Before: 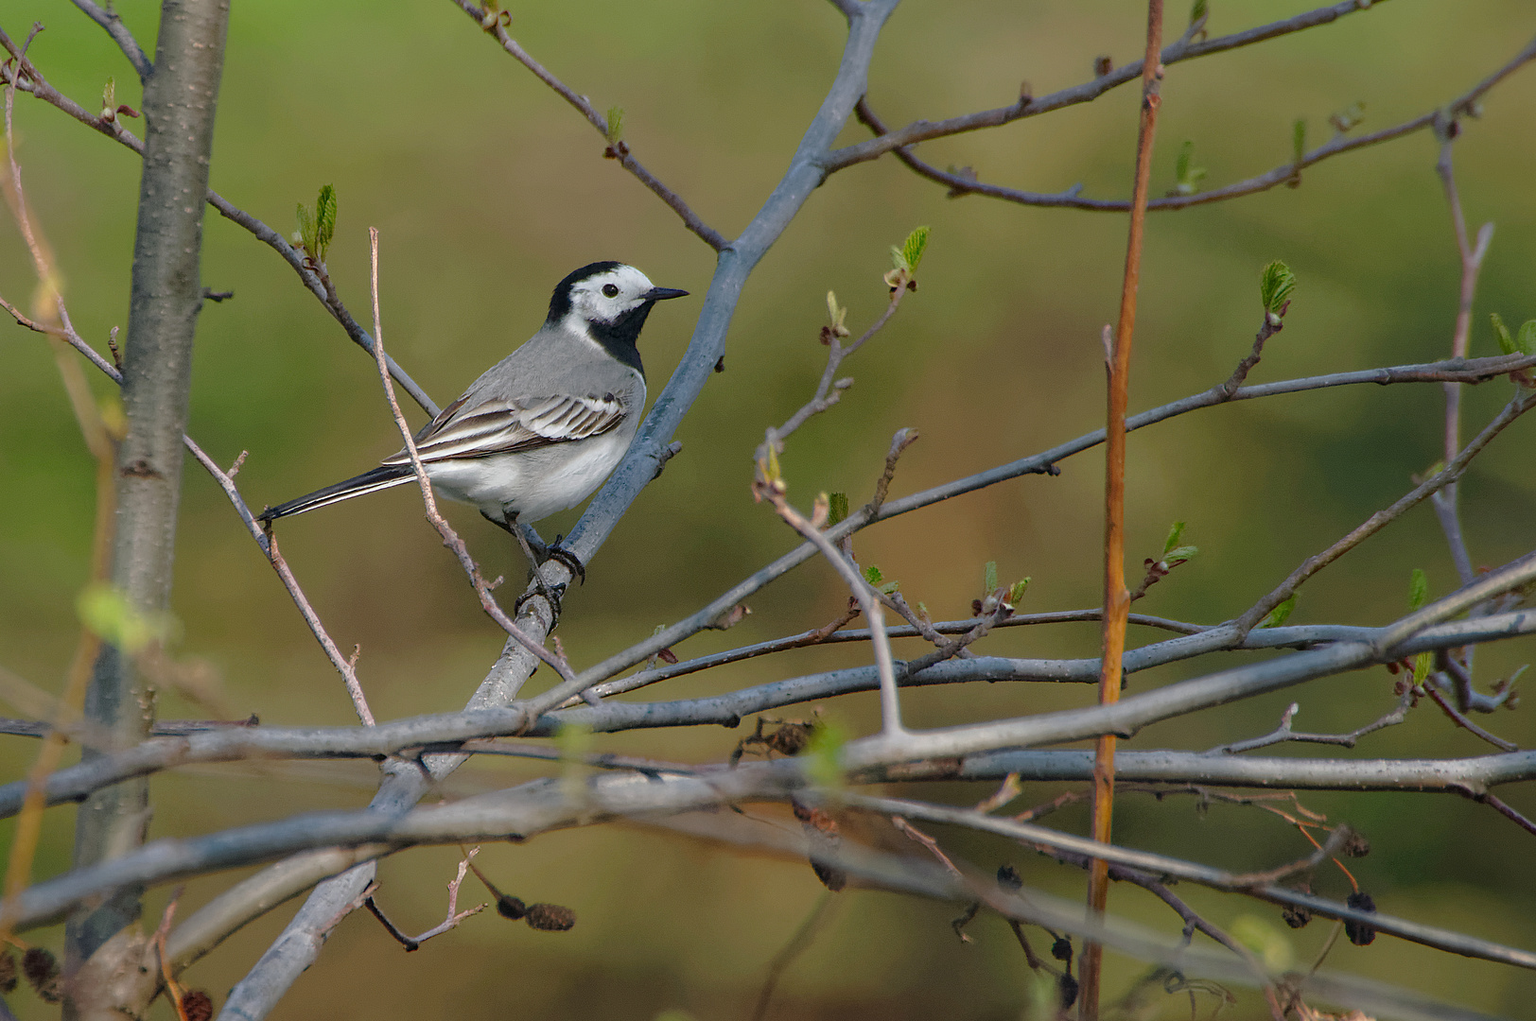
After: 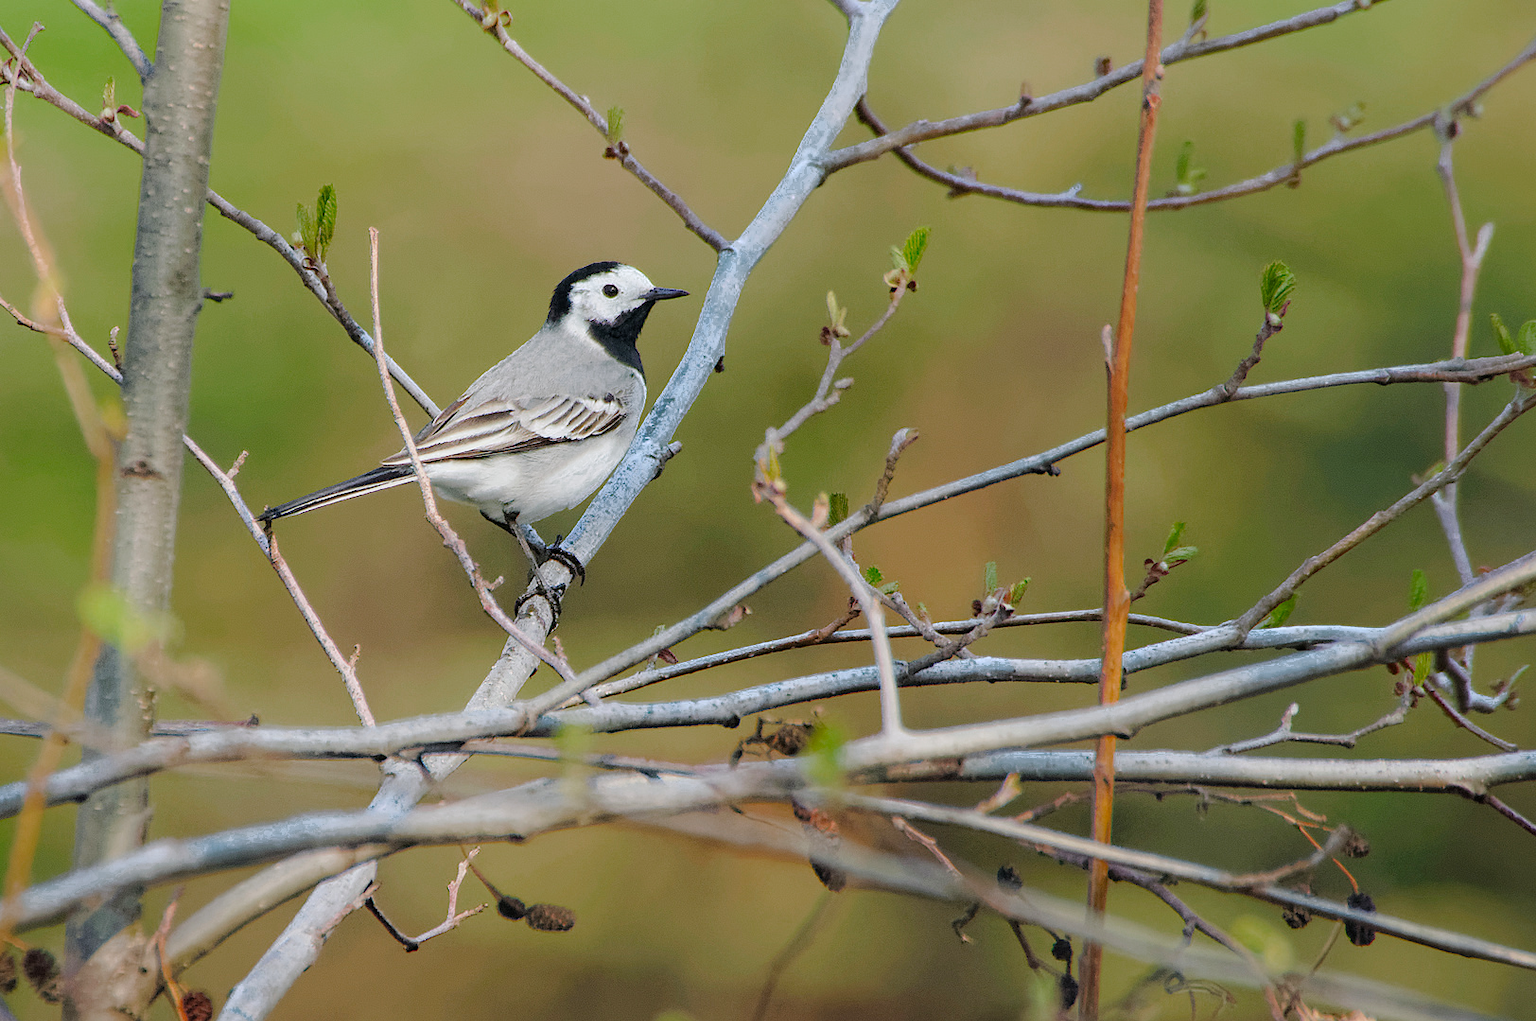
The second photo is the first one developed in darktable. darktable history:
filmic rgb: black relative exposure -7.65 EV, white relative exposure 4.56 EV, hardness 3.61
shadows and highlights: shadows -40.15, highlights 62.88, soften with gaussian
exposure: black level correction 0, exposure 0.9 EV, compensate highlight preservation false
color zones: curves: ch0 [(0.203, 0.433) (0.607, 0.517) (0.697, 0.696) (0.705, 0.897)]
